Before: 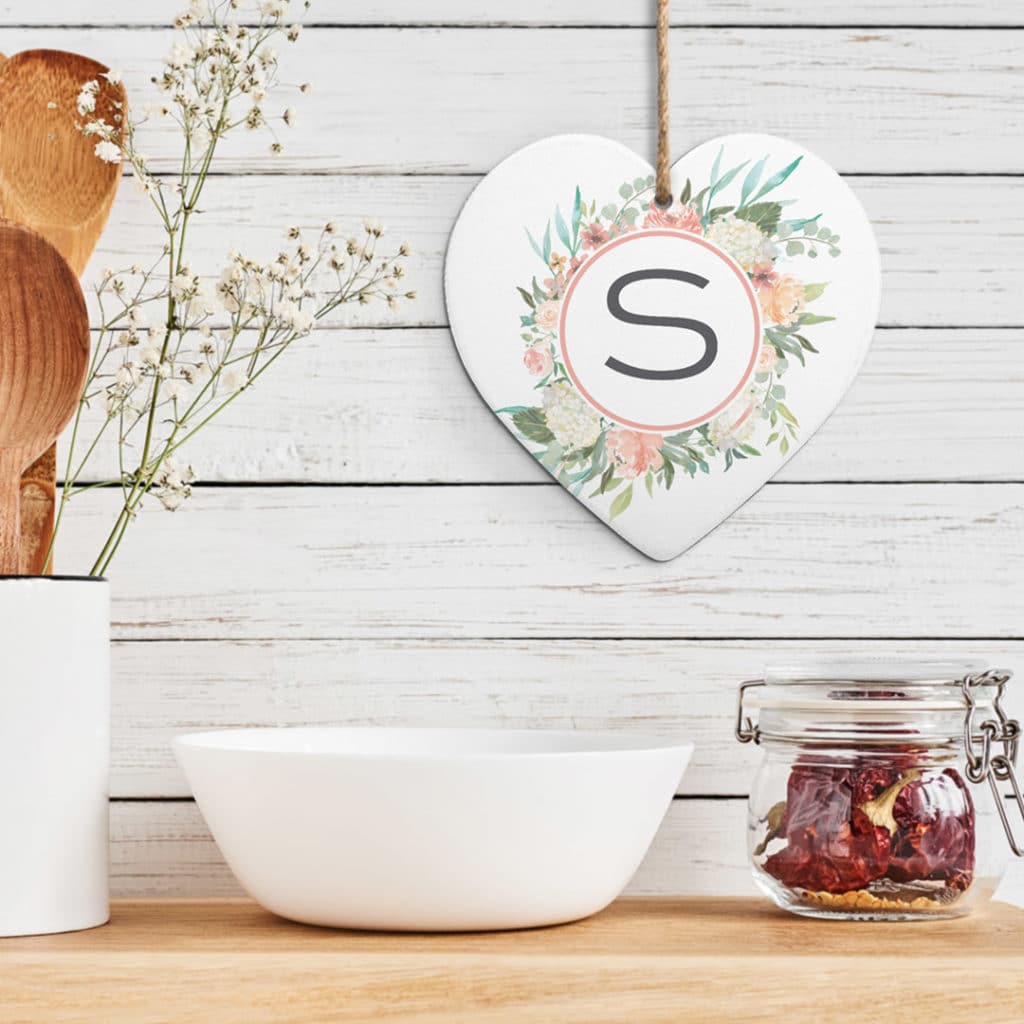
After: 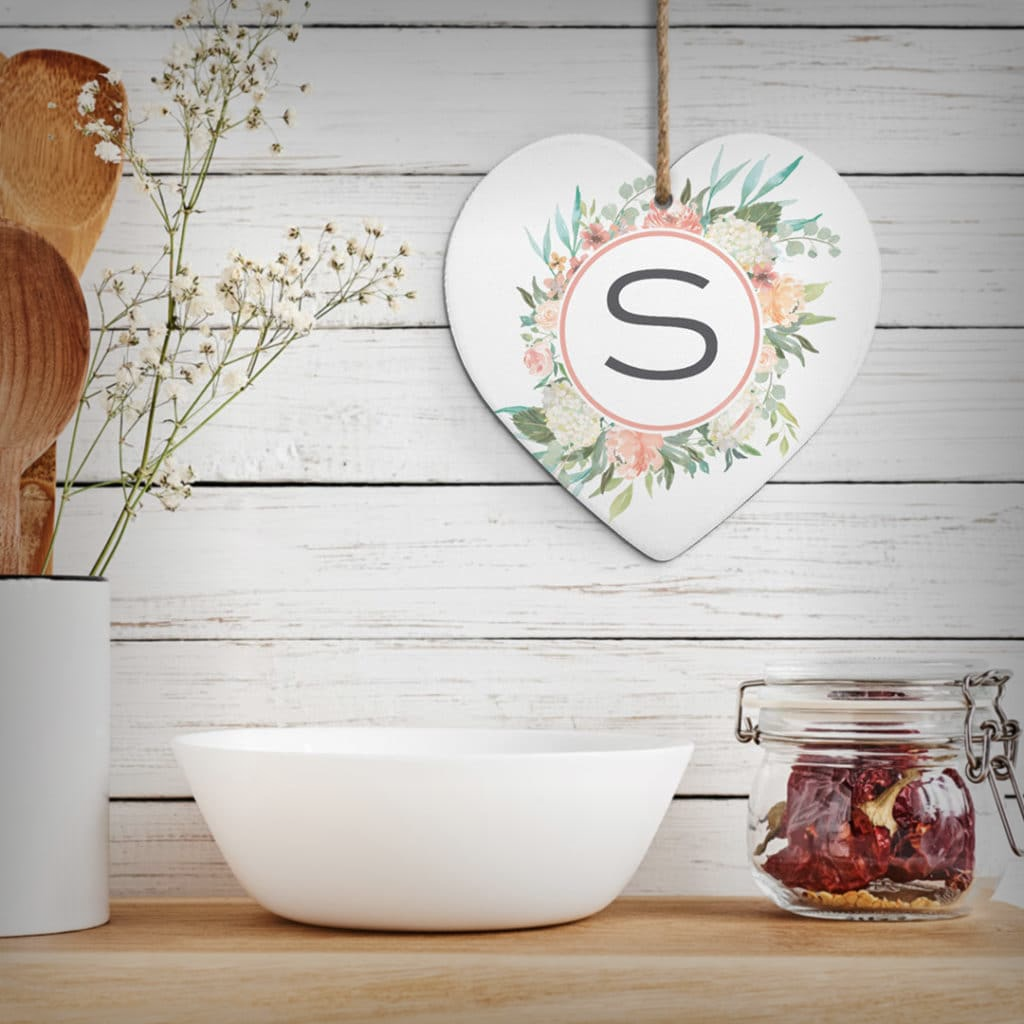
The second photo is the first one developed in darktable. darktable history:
vignetting: fall-off start 53.2%, brightness -0.594, saturation 0, automatic ratio true, width/height ratio 1.313, shape 0.22, unbound false
rgb levels: preserve colors max RGB
